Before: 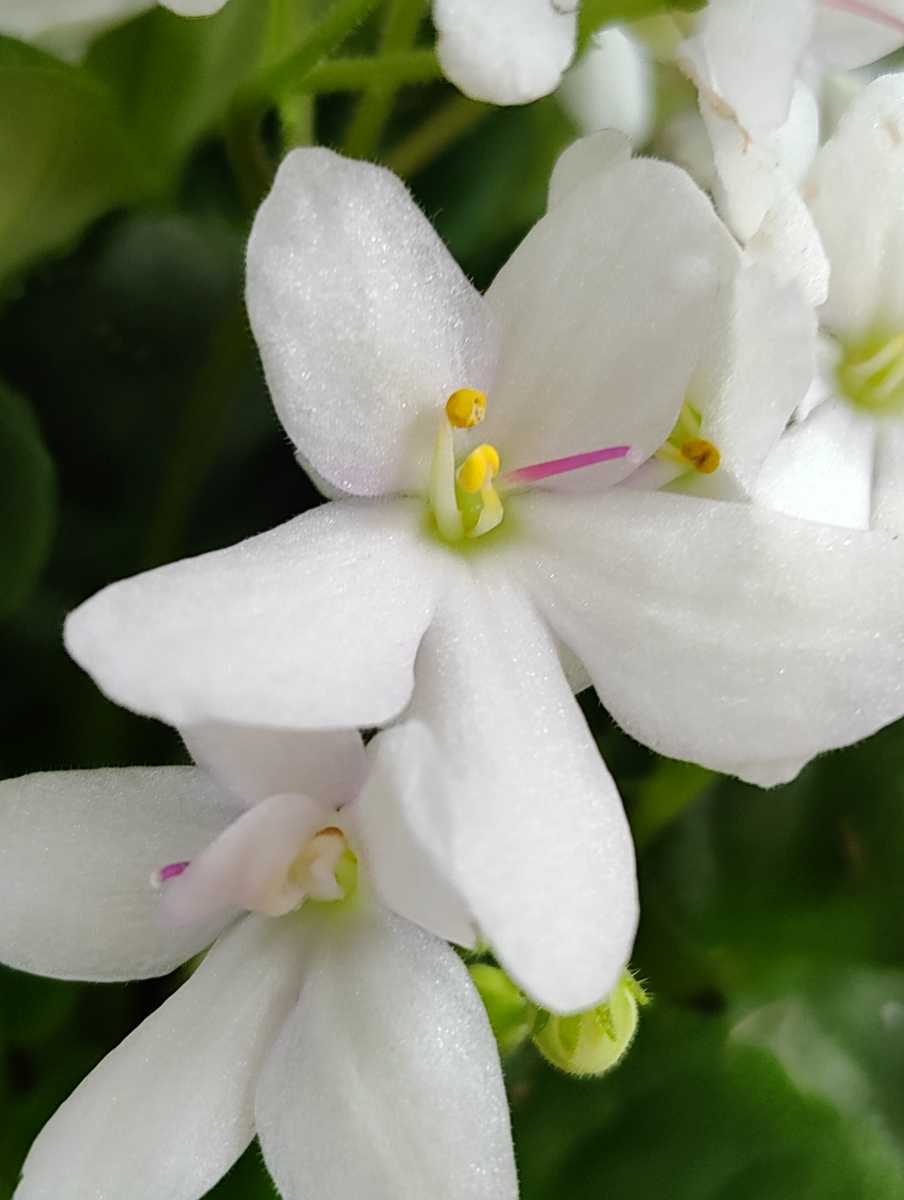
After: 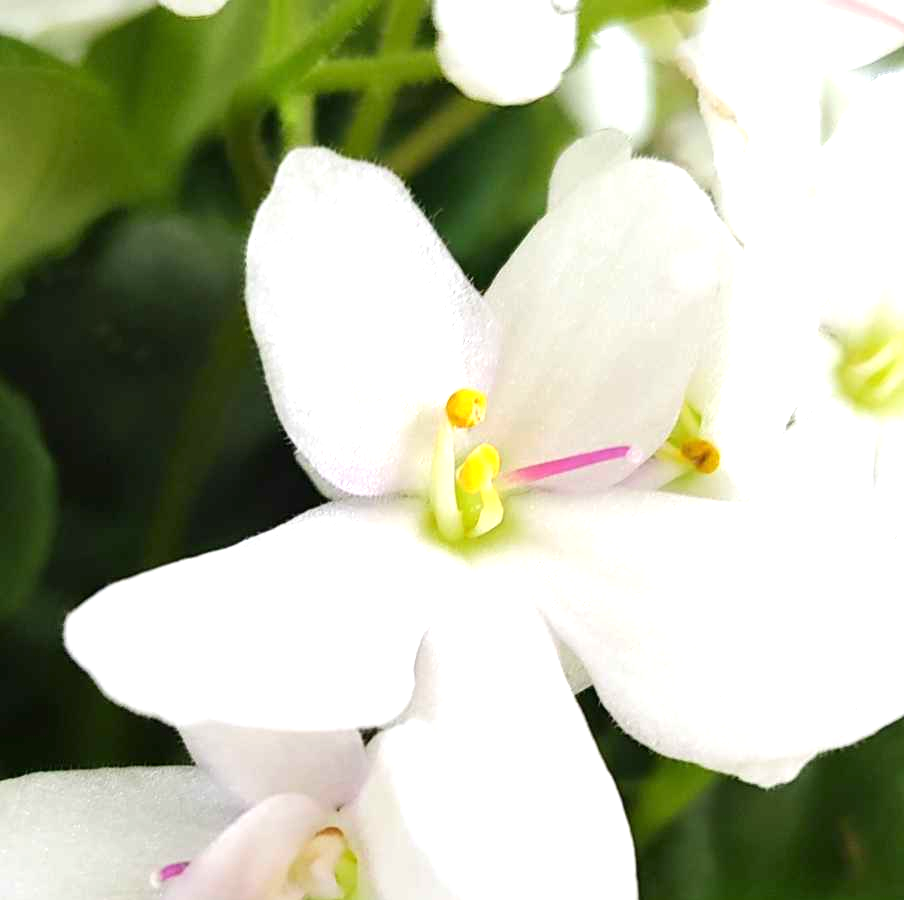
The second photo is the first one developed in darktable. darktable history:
crop: bottom 24.991%
exposure: black level correction 0, exposure 1.106 EV, compensate exposure bias true, compensate highlight preservation false
